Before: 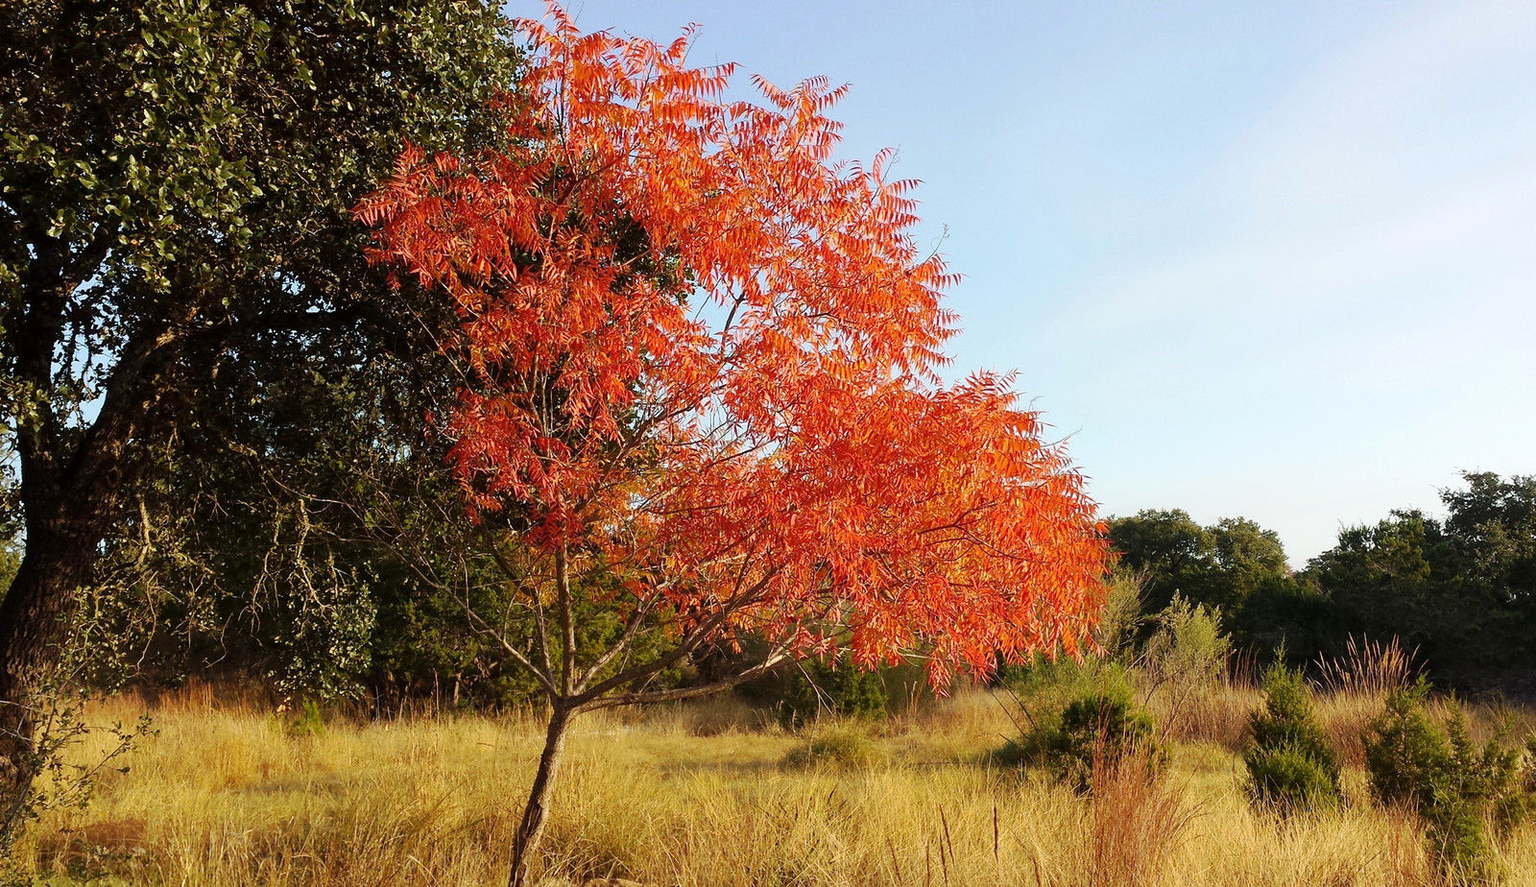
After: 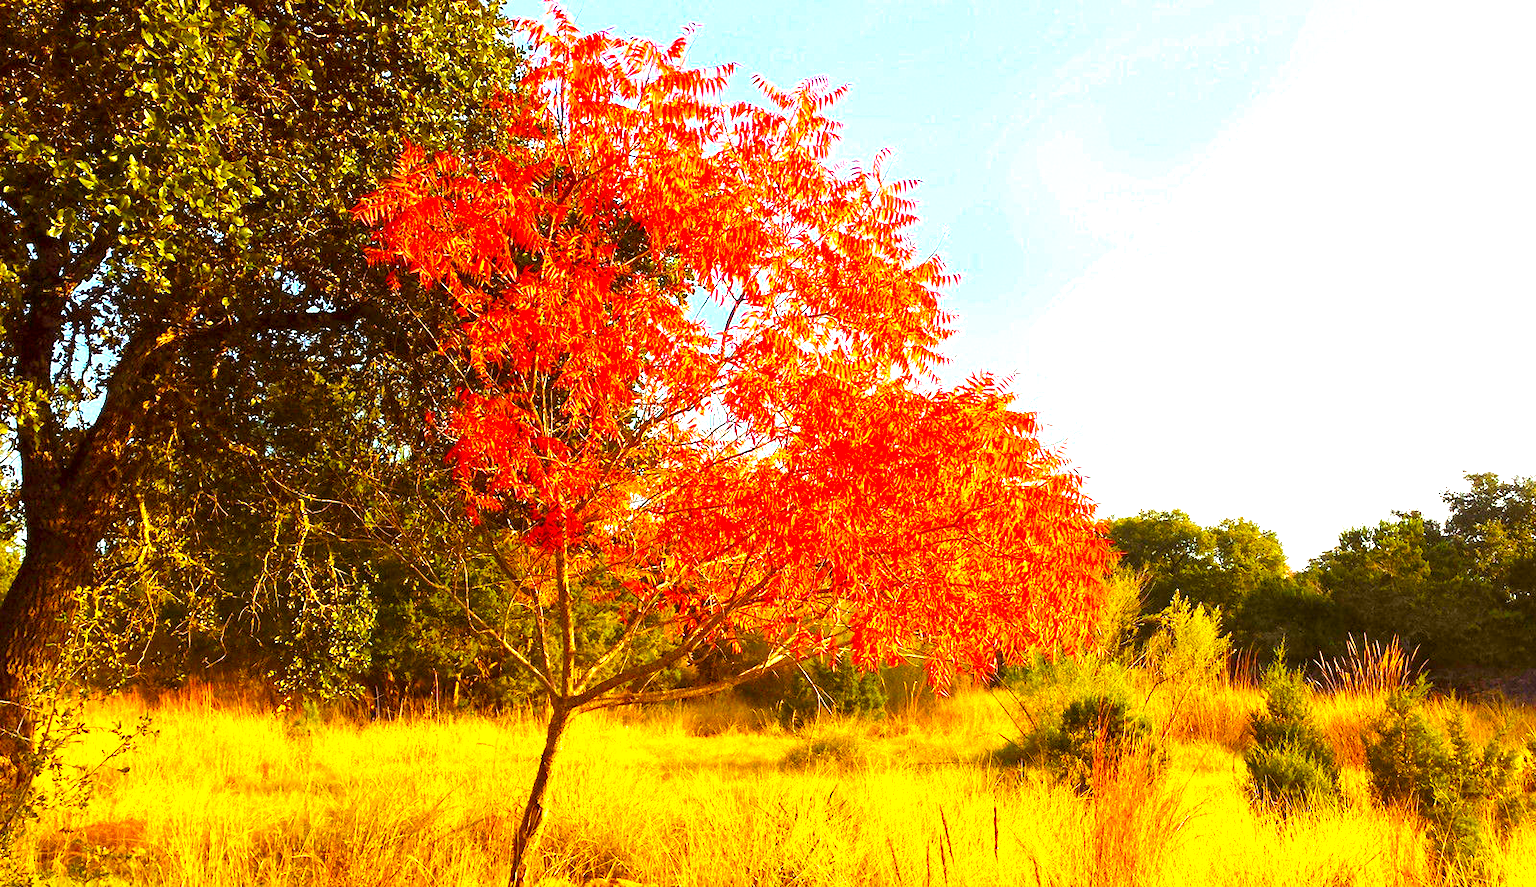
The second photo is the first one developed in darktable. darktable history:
exposure: black level correction 0, exposure 1.465 EV, compensate highlight preservation false
haze removal: compatibility mode true, adaptive false
color balance rgb: power › luminance 9.826%, power › chroma 2.823%, power › hue 58°, highlights gain › chroma 0.134%, highlights gain › hue 331.04°, linear chroma grading › shadows 9.978%, linear chroma grading › highlights 8.908%, linear chroma grading › global chroma 15.49%, linear chroma grading › mid-tones 14.893%, perceptual saturation grading › global saturation 19.745%, global vibrance 32.522%
contrast brightness saturation: saturation 0.124
